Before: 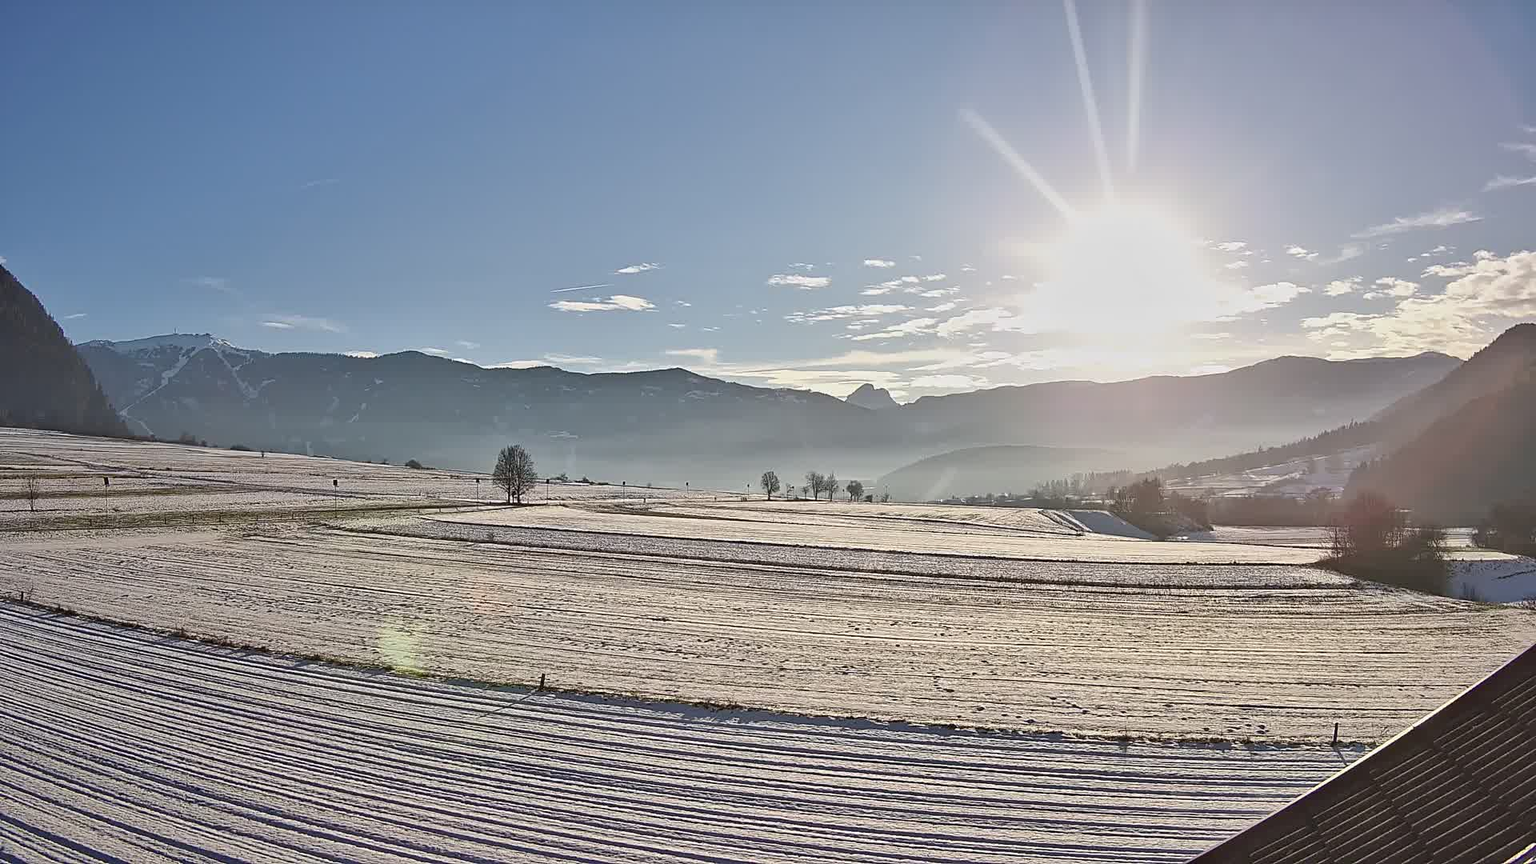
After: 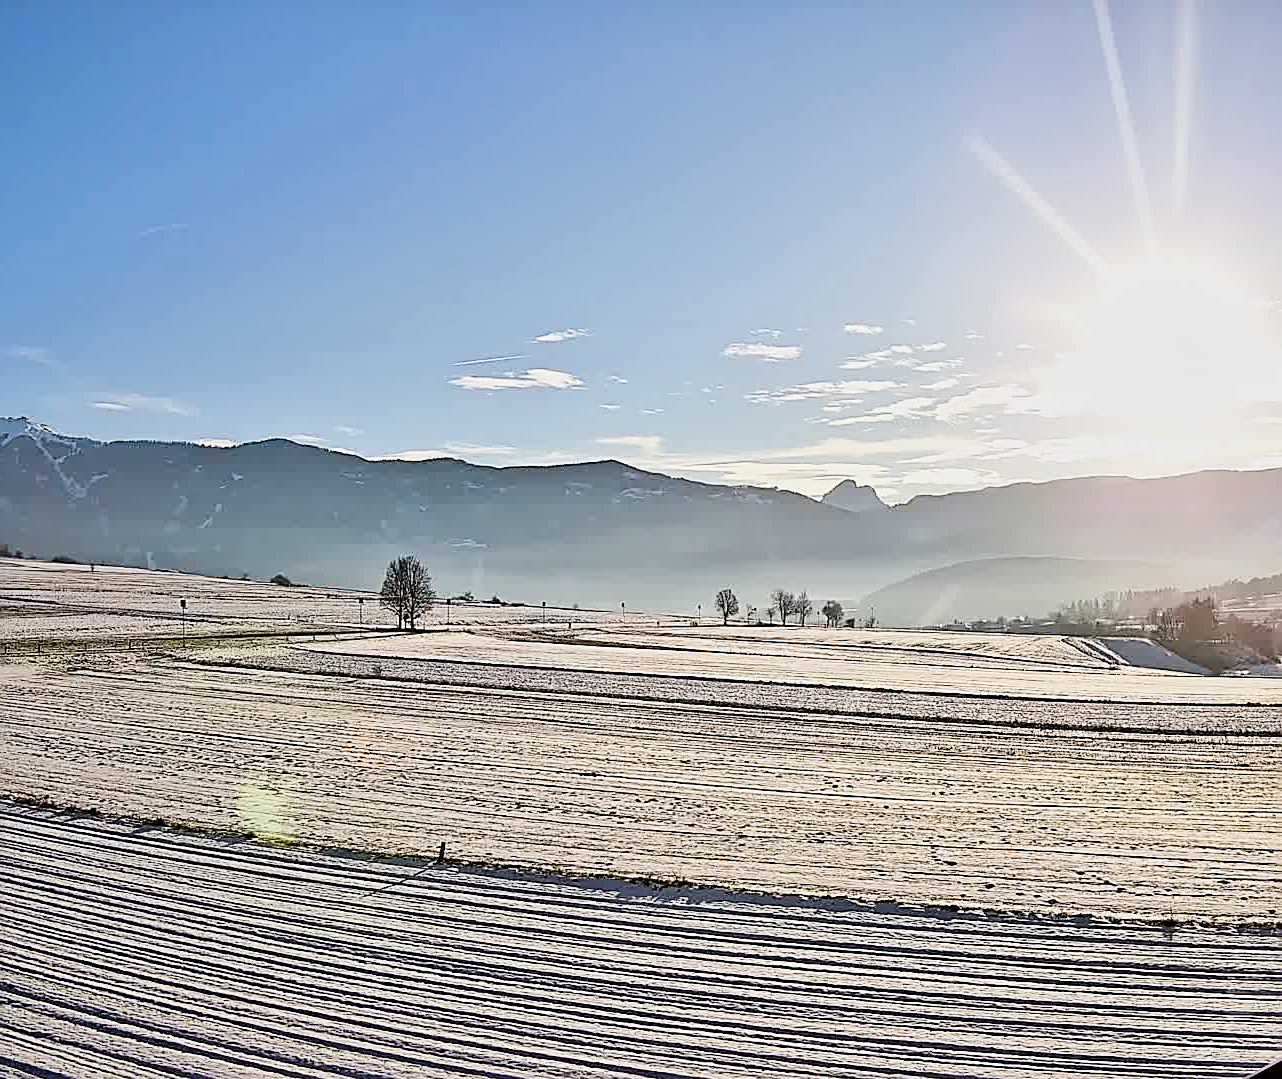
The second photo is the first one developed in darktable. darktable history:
filmic rgb: black relative exposure -5.1 EV, white relative exposure 3.53 EV, hardness 3.18, contrast 1.296, highlights saturation mix -48.88%
crop and rotate: left 12.293%, right 20.919%
tone equalizer: -8 EV -0.436 EV, -7 EV -0.396 EV, -6 EV -0.361 EV, -5 EV -0.202 EV, -3 EV 0.216 EV, -2 EV 0.352 EV, -1 EV 0.411 EV, +0 EV 0.417 EV
color correction: highlights b* -0.036, saturation 1.32
sharpen: on, module defaults
exposure: compensate highlight preservation false
